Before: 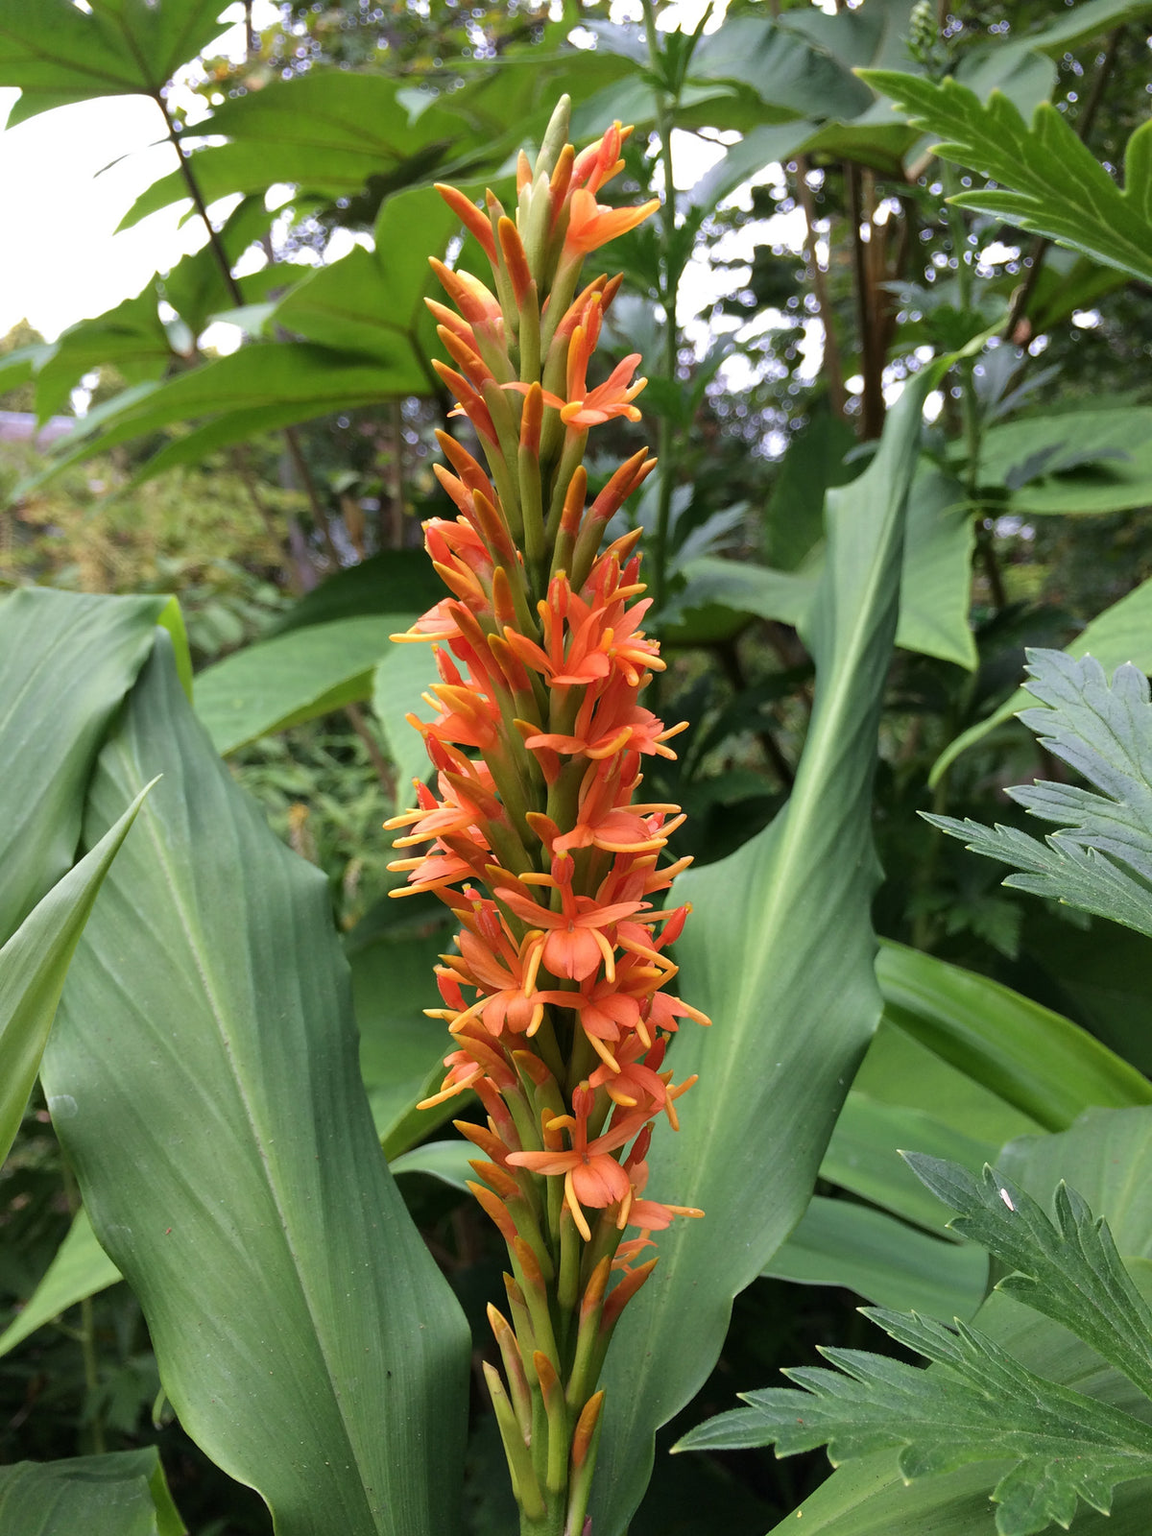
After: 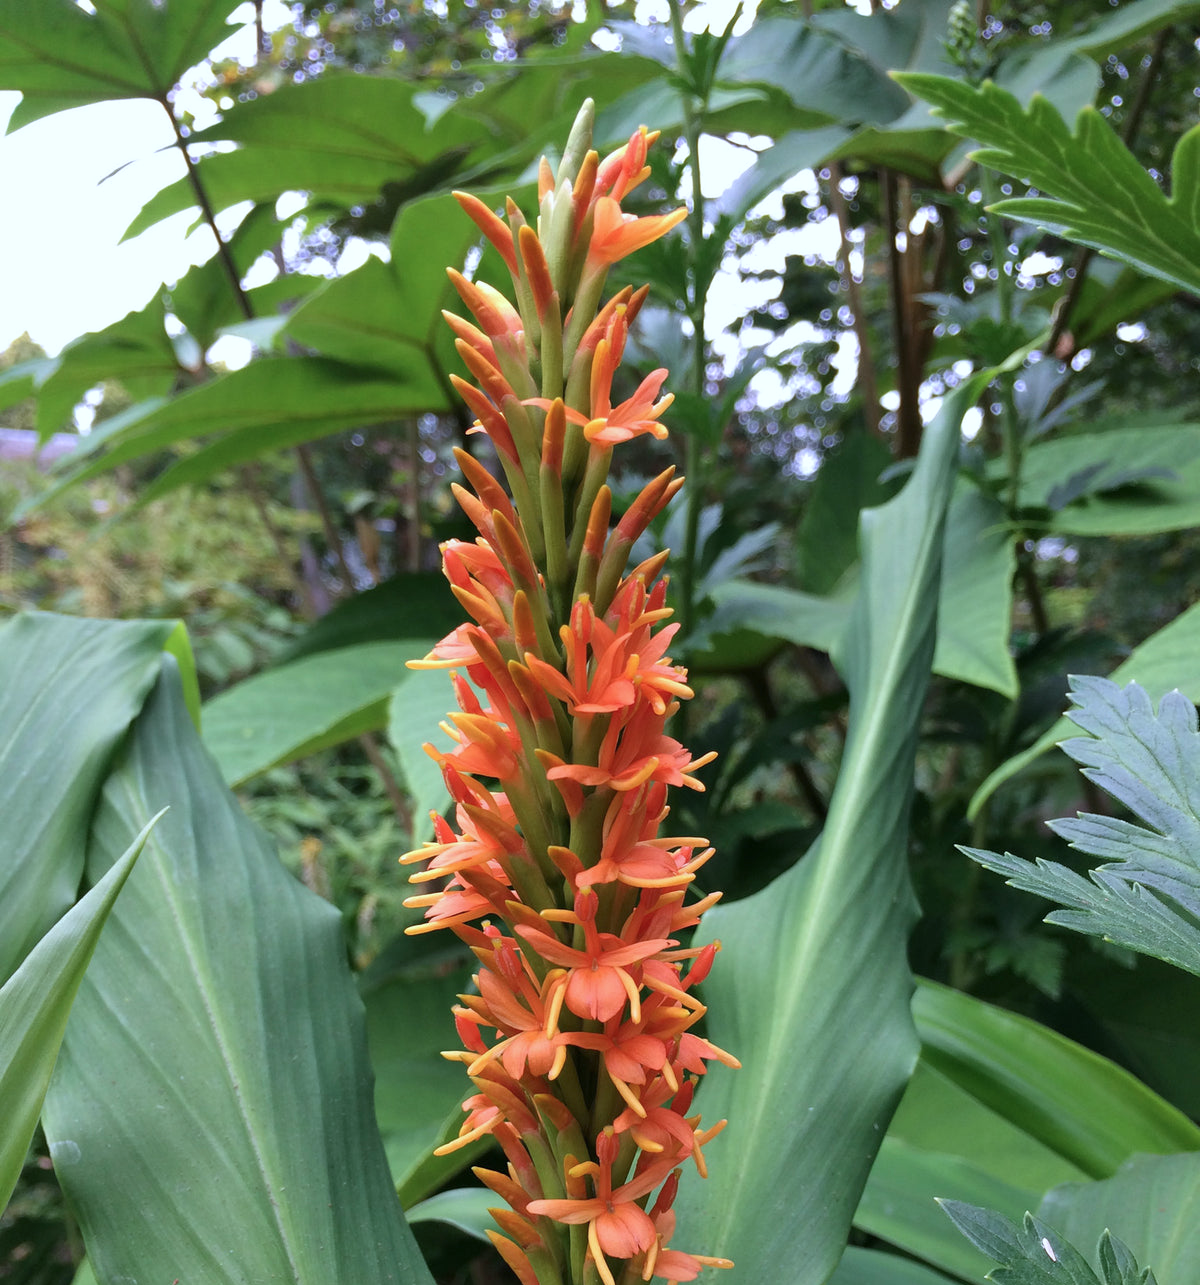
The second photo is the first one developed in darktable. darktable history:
tone equalizer: on, module defaults
crop: bottom 19.644%
color calibration: illuminant as shot in camera, x 0.37, y 0.382, temperature 4313.32 K
